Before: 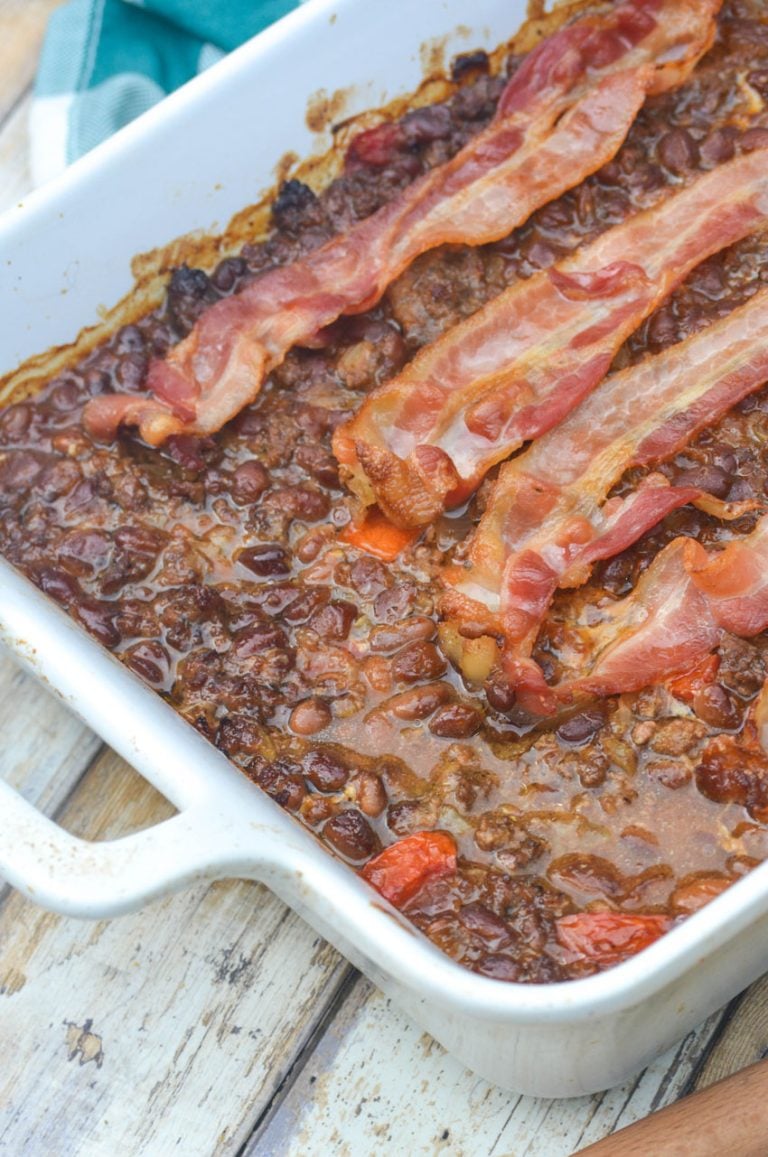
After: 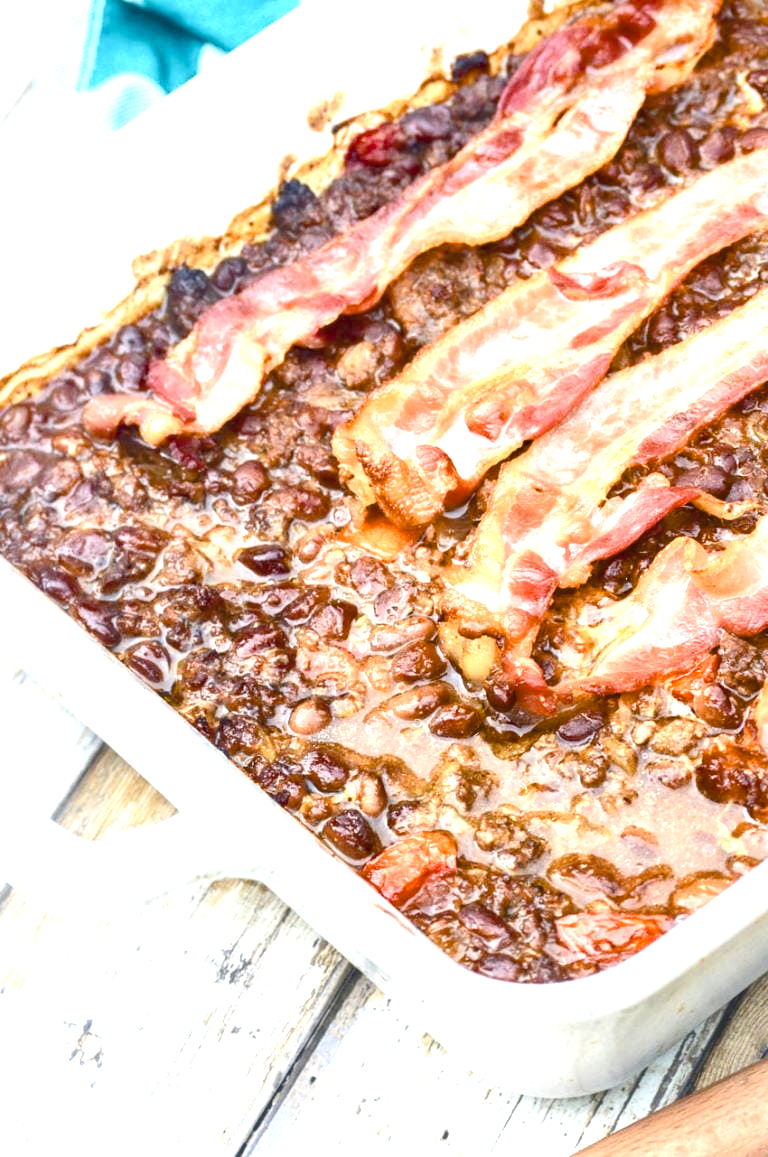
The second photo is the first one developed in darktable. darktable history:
exposure: exposure 1 EV, compensate exposure bias true, compensate highlight preservation false
color balance rgb: linear chroma grading › shadows 31.497%, linear chroma grading › global chroma -2.002%, linear chroma grading › mid-tones 4.415%, perceptual saturation grading › global saturation 20%, perceptual saturation grading › highlights -25.136%, perceptual saturation grading › shadows 24.952%, perceptual brilliance grading › global brilliance 14.456%, perceptual brilliance grading › shadows -35.173%, global vibrance 10.273%, saturation formula JzAzBz (2021)
color zones: curves: ch0 [(0, 0.425) (0.143, 0.422) (0.286, 0.42) (0.429, 0.419) (0.571, 0.419) (0.714, 0.42) (0.857, 0.422) (1, 0.425)]; ch1 [(0, 0.666) (0.143, 0.669) (0.286, 0.671) (0.429, 0.67) (0.571, 0.67) (0.714, 0.67) (0.857, 0.67) (1, 0.666)], mix -135.95%
